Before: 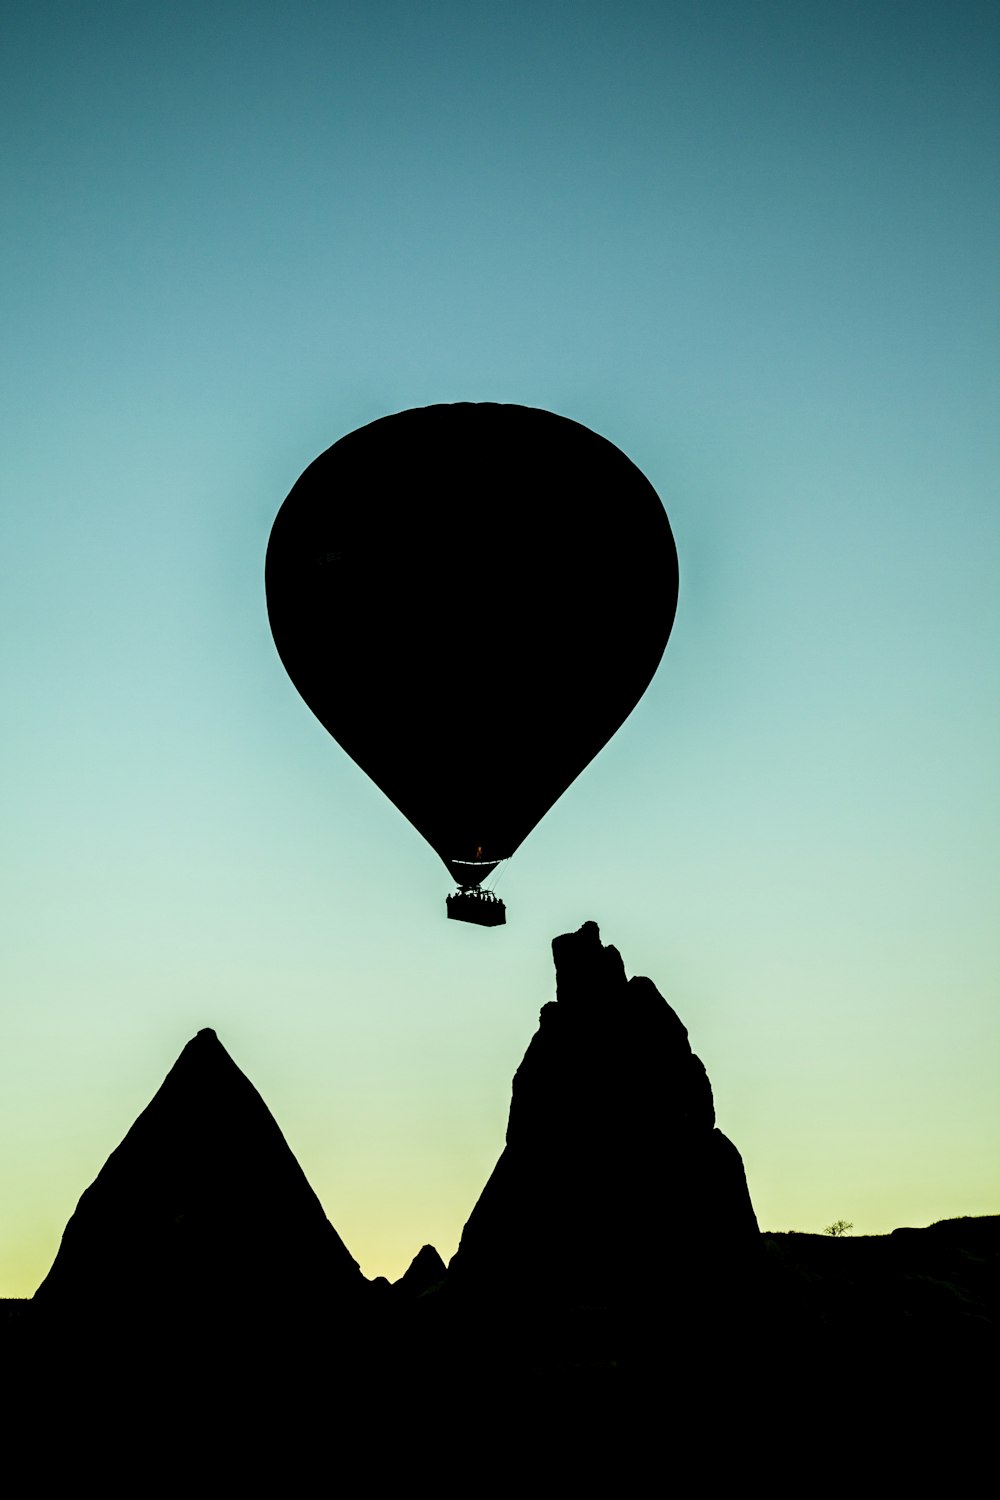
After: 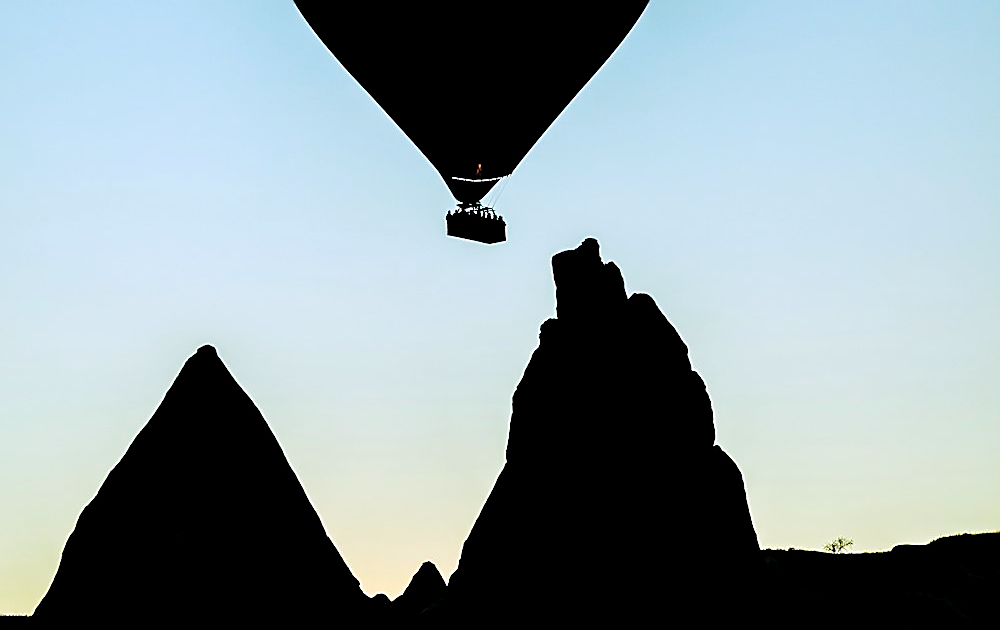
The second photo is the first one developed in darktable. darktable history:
base curve: curves: ch0 [(0, 0) (0.158, 0.273) (0.879, 0.895) (1, 1)], preserve colors none
sharpen: radius 1.4, amount 1.25, threshold 0.7
crop: top 45.551%, bottom 12.262%
white balance: red 1.042, blue 1.17
color balance rgb: on, module defaults
